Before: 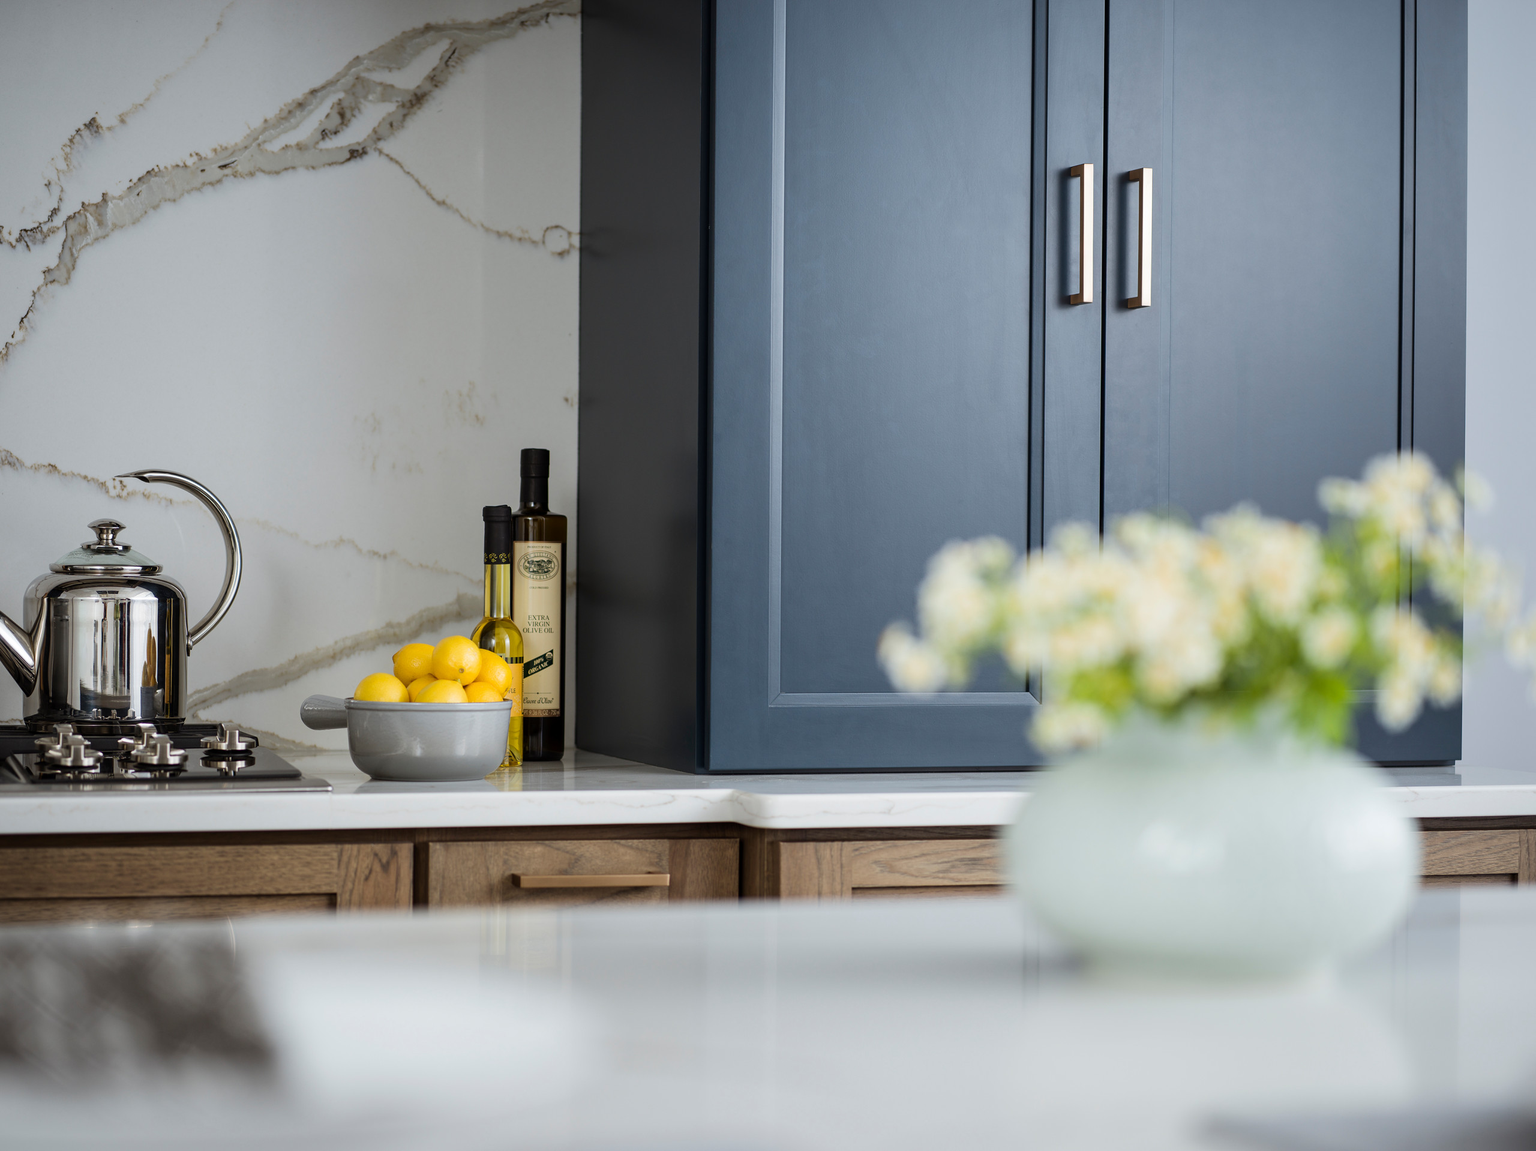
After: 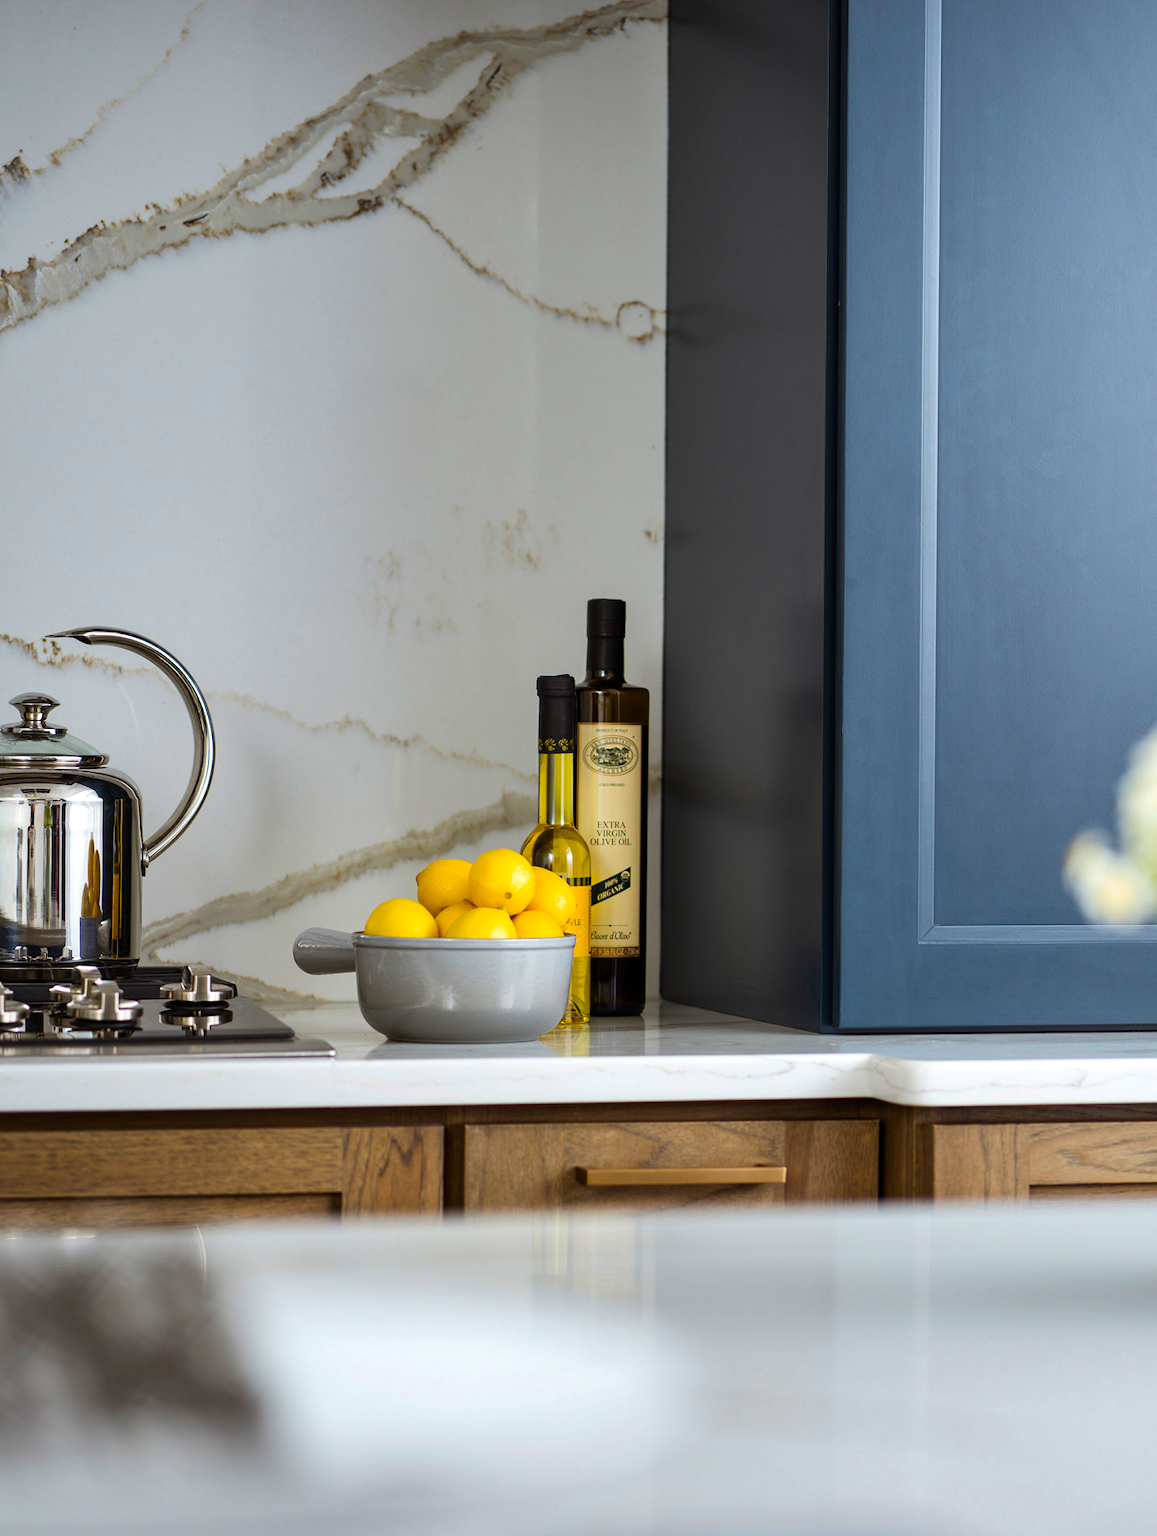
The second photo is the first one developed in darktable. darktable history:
shadows and highlights: shadows 48.44, highlights -42.9, soften with gaussian
crop: left 5.299%, right 38.227%
color balance rgb: shadows lift › luminance 0.998%, shadows lift › chroma 0.312%, shadows lift › hue 18.62°, linear chroma grading › global chroma 7.464%, perceptual saturation grading › global saturation 25.651%, perceptual brilliance grading › highlights 8.293%, perceptual brilliance grading › mid-tones 4.449%, perceptual brilliance grading › shadows 1.814%, global vibrance 20%
